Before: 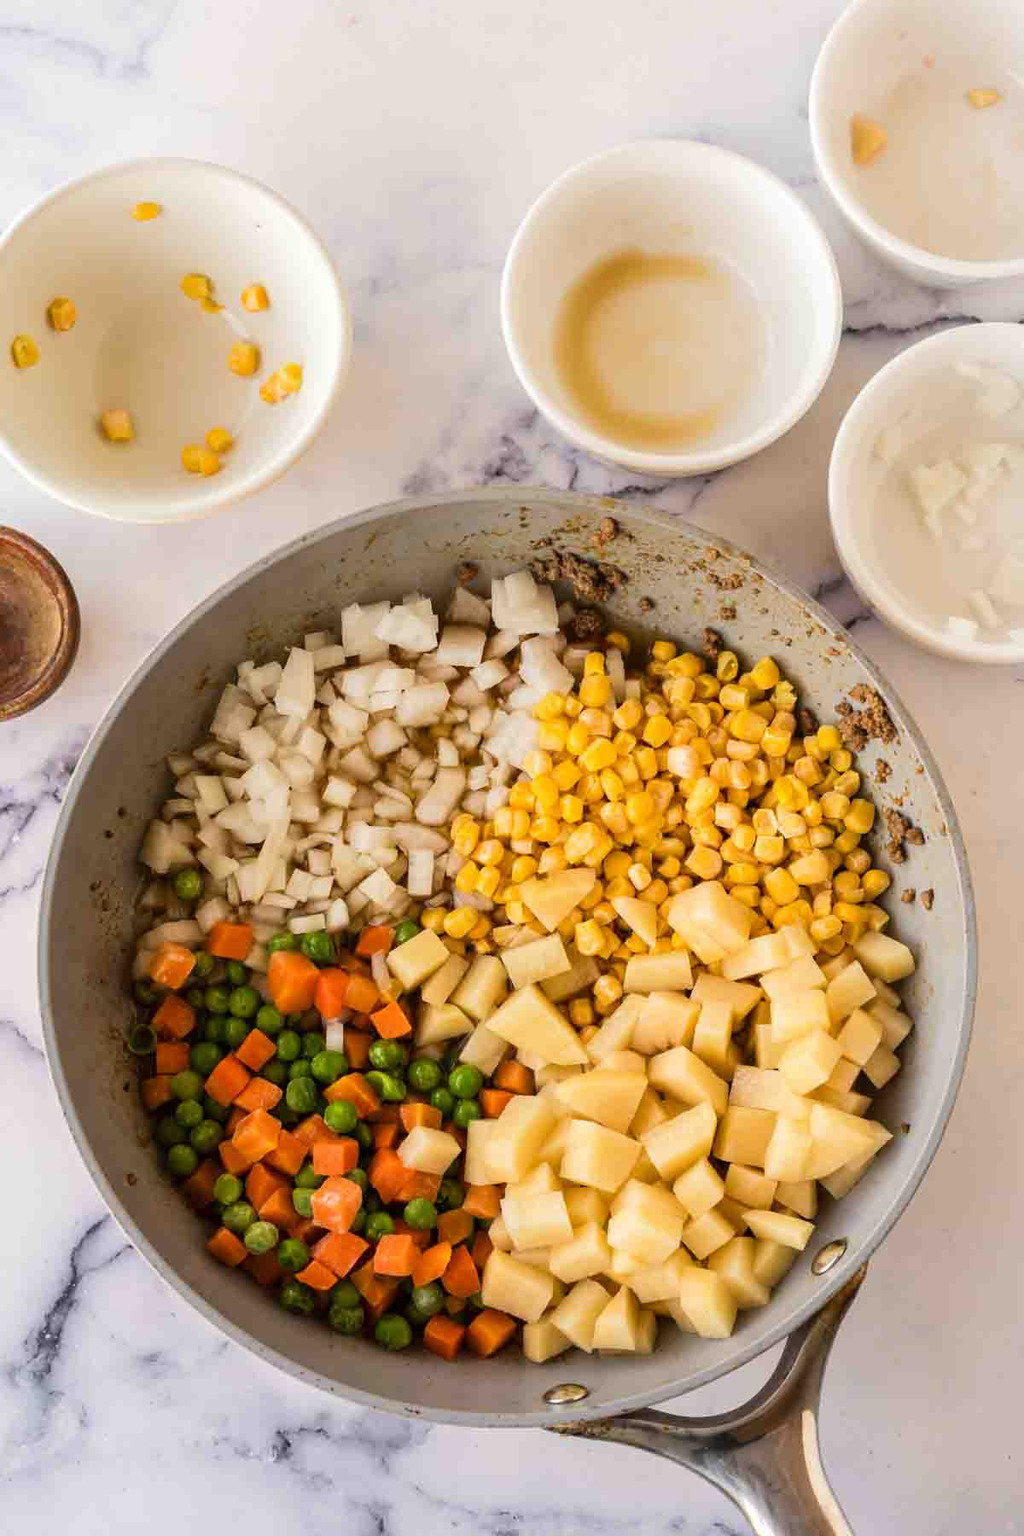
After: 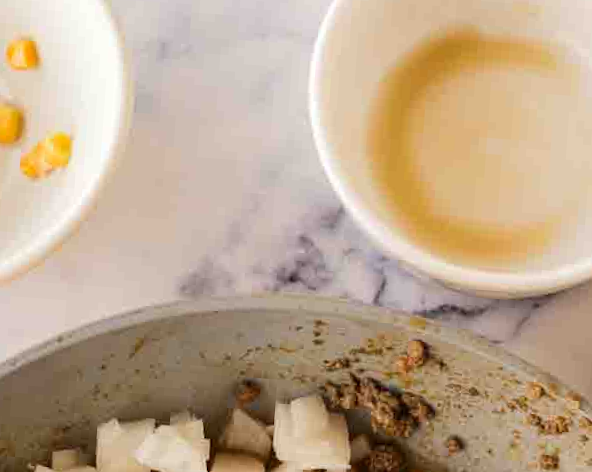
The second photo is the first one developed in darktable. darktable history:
rotate and perspective: rotation 4.1°, automatic cropping off
crop: left 28.64%, top 16.832%, right 26.637%, bottom 58.055%
